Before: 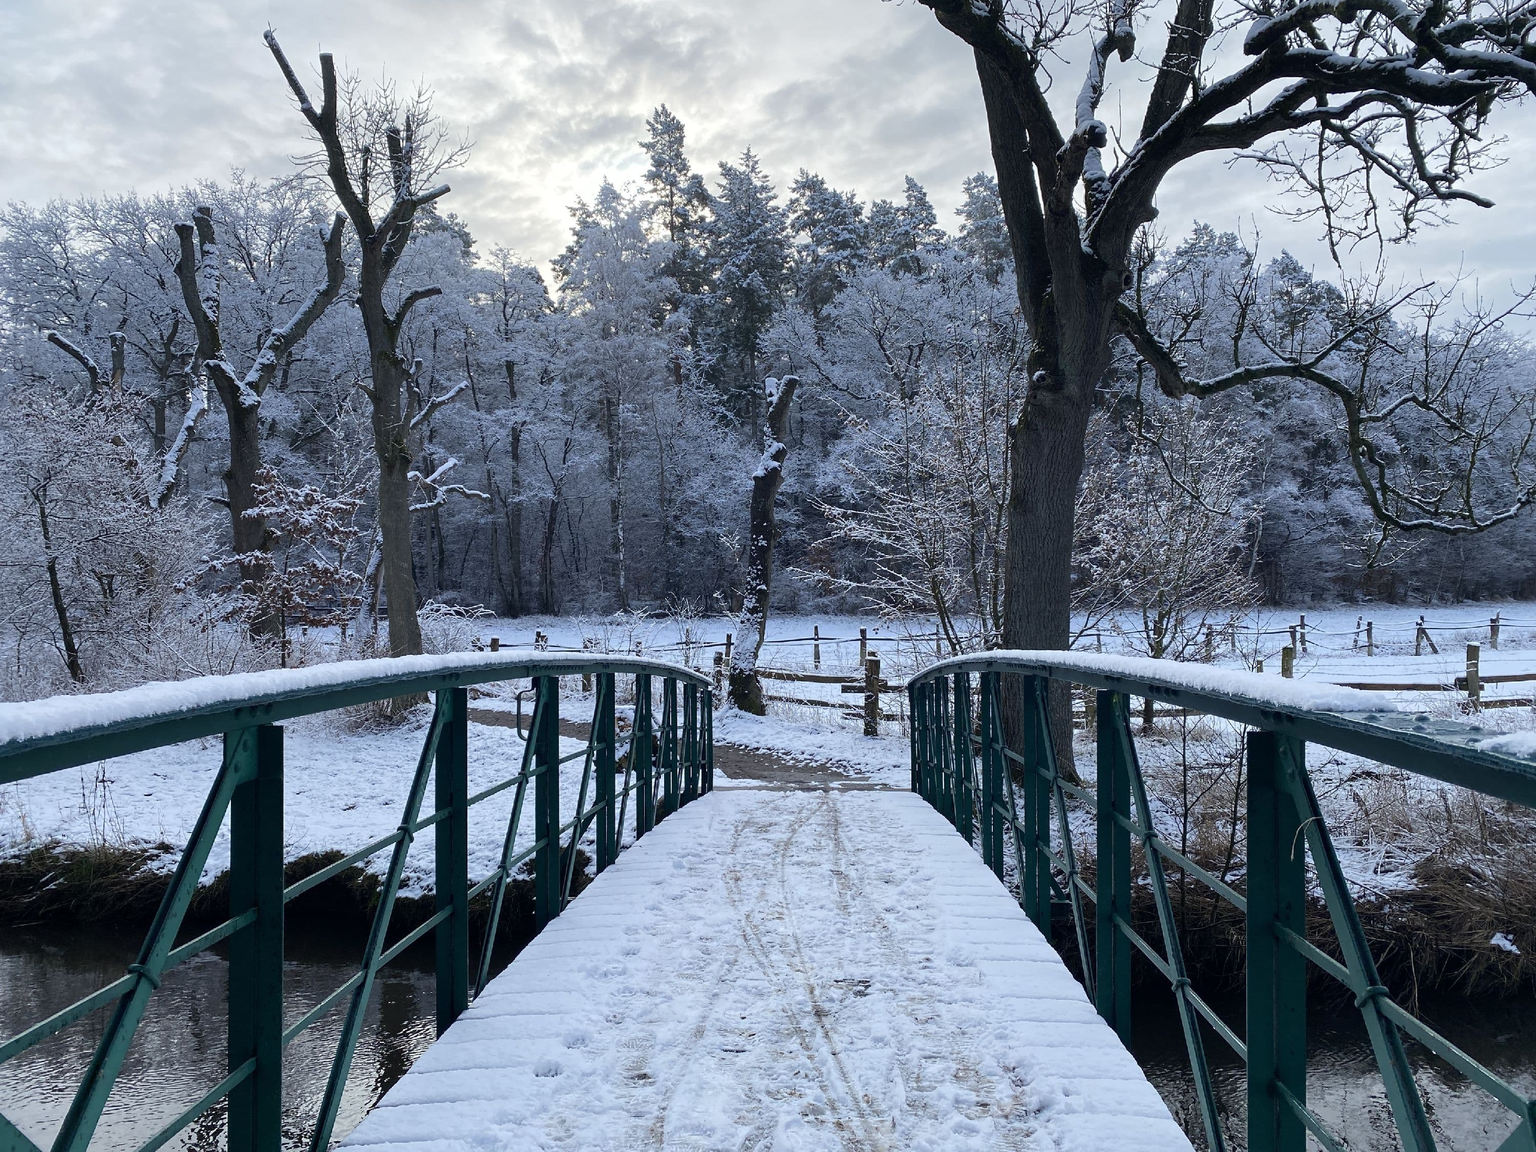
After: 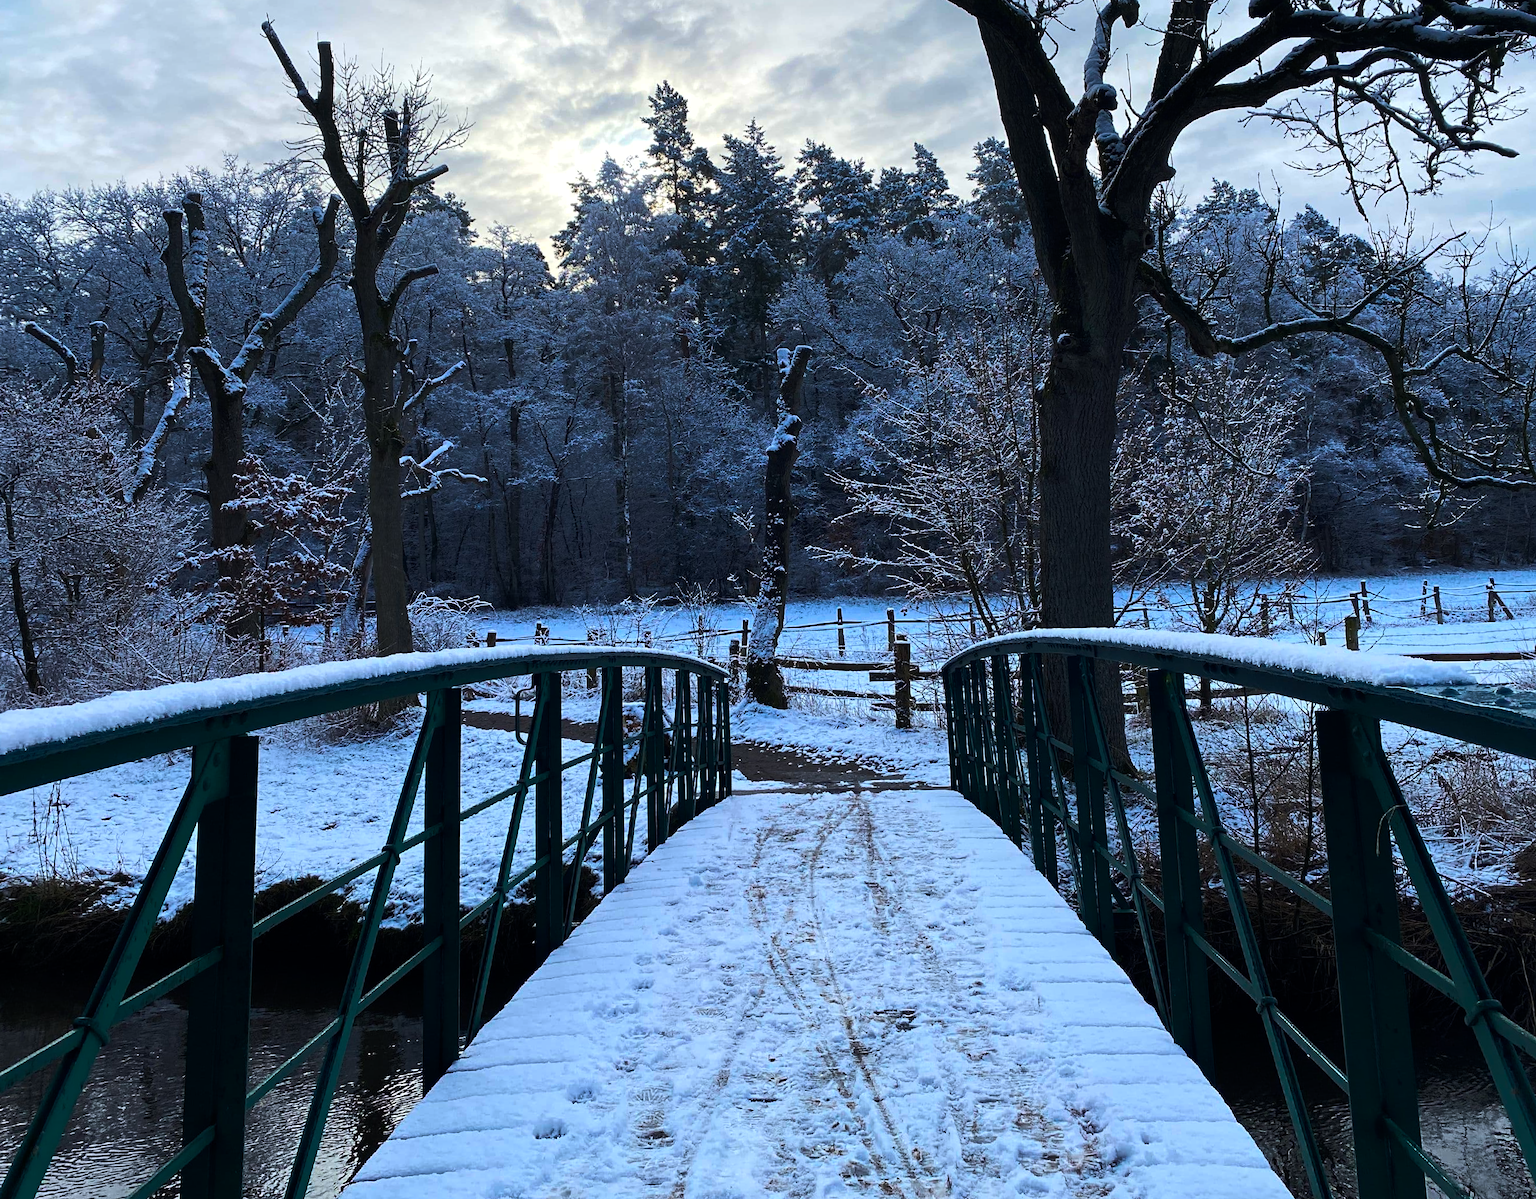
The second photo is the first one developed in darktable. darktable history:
color balance rgb: linear chroma grading › global chroma 40.15%, perceptual saturation grading › global saturation 60.58%, perceptual saturation grading › highlights 20.44%, perceptual saturation grading › shadows -50.36%, perceptual brilliance grading › highlights 2.19%, perceptual brilliance grading › mid-tones -50.36%, perceptual brilliance grading › shadows -50.36%
rotate and perspective: rotation -1.68°, lens shift (vertical) -0.146, crop left 0.049, crop right 0.912, crop top 0.032, crop bottom 0.96
